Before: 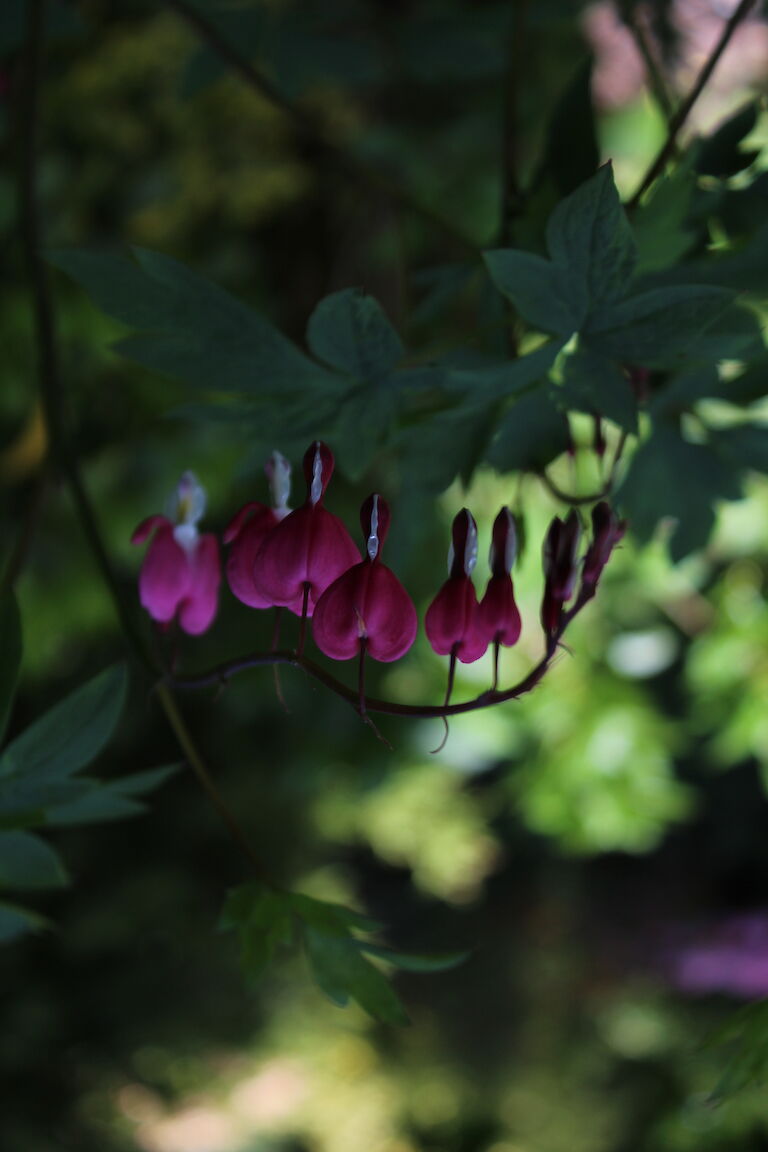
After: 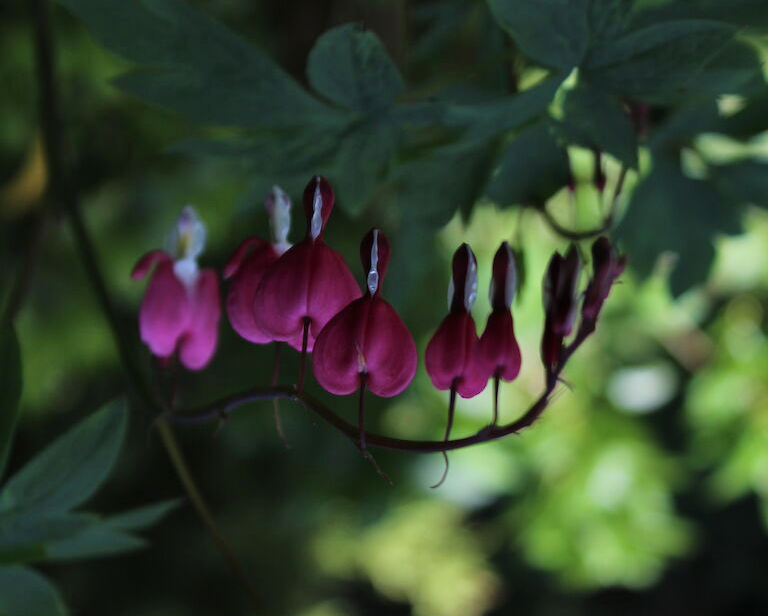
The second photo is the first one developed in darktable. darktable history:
shadows and highlights: shadows 35, highlights -35, soften with gaussian
white balance: emerald 1
crop and rotate: top 23.043%, bottom 23.437%
